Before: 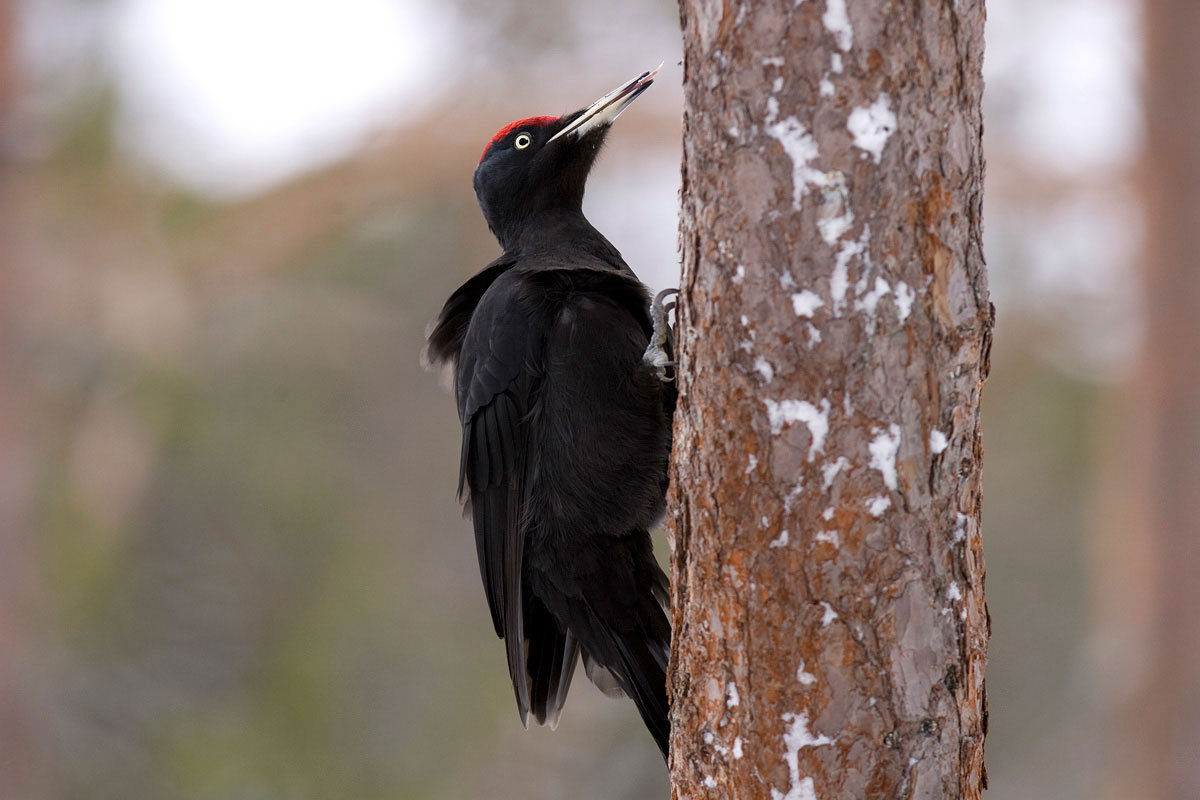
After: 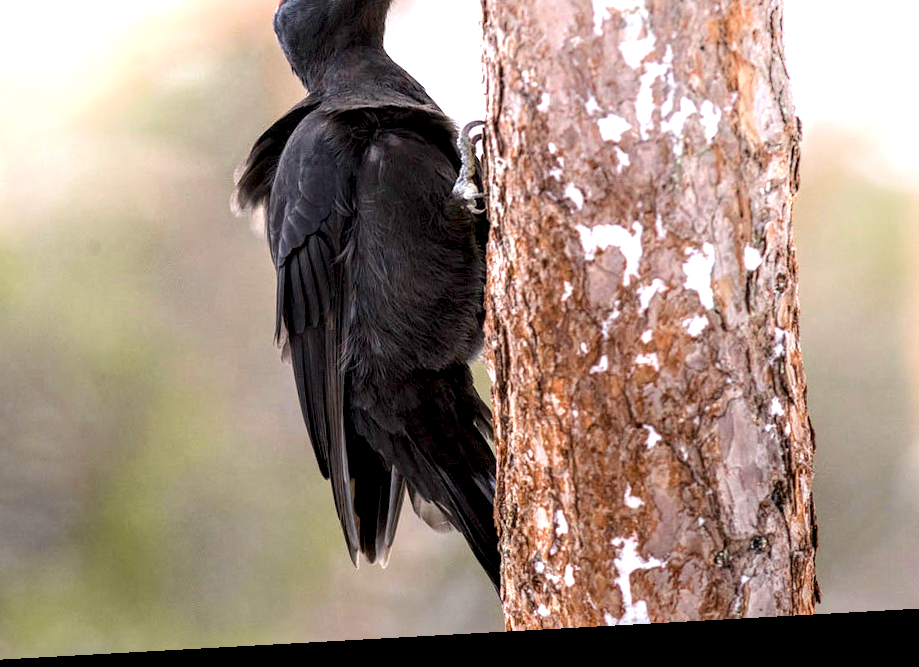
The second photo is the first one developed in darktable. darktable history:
exposure: black level correction 0, exposure 1.1 EV, compensate exposure bias true, compensate highlight preservation false
rotate and perspective: rotation -3.18°, automatic cropping off
crop: left 16.871%, top 22.857%, right 9.116%
shadows and highlights: highlights 70.7, soften with gaussian
graduated density: rotation -180°, offset 24.95
color correction: saturation 0.99
local contrast: highlights 79%, shadows 56%, detail 175%, midtone range 0.428
velvia: on, module defaults
